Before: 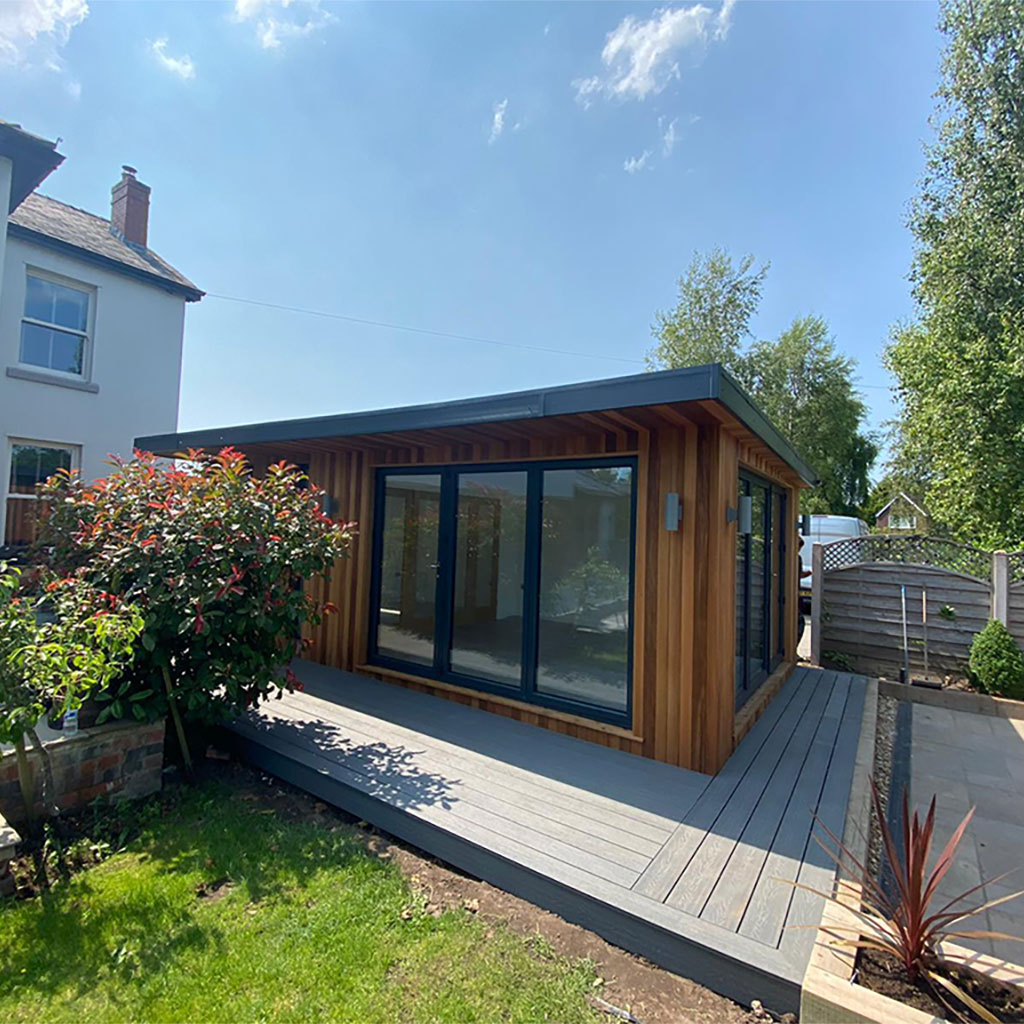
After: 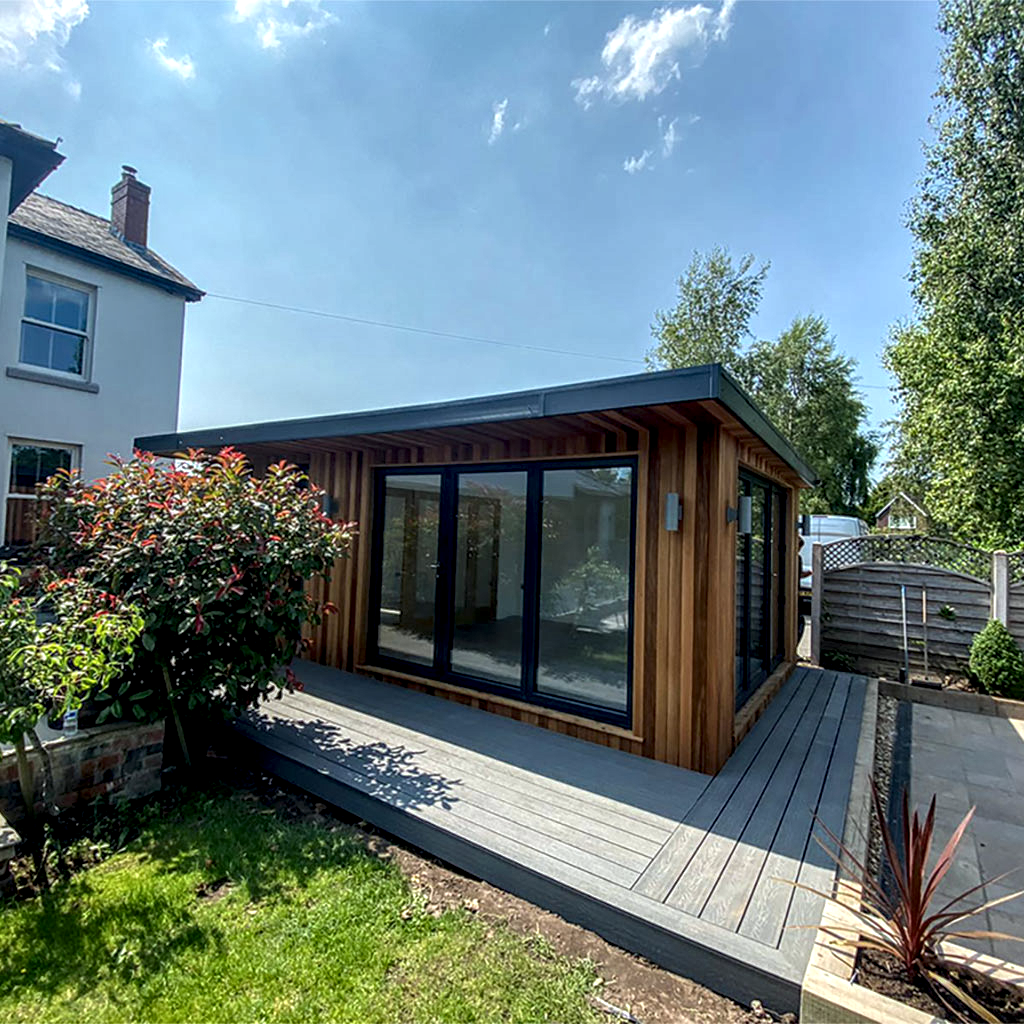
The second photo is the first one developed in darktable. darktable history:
local contrast: highlights 0%, shadows 0%, detail 182%
white balance: red 0.978, blue 0.999
